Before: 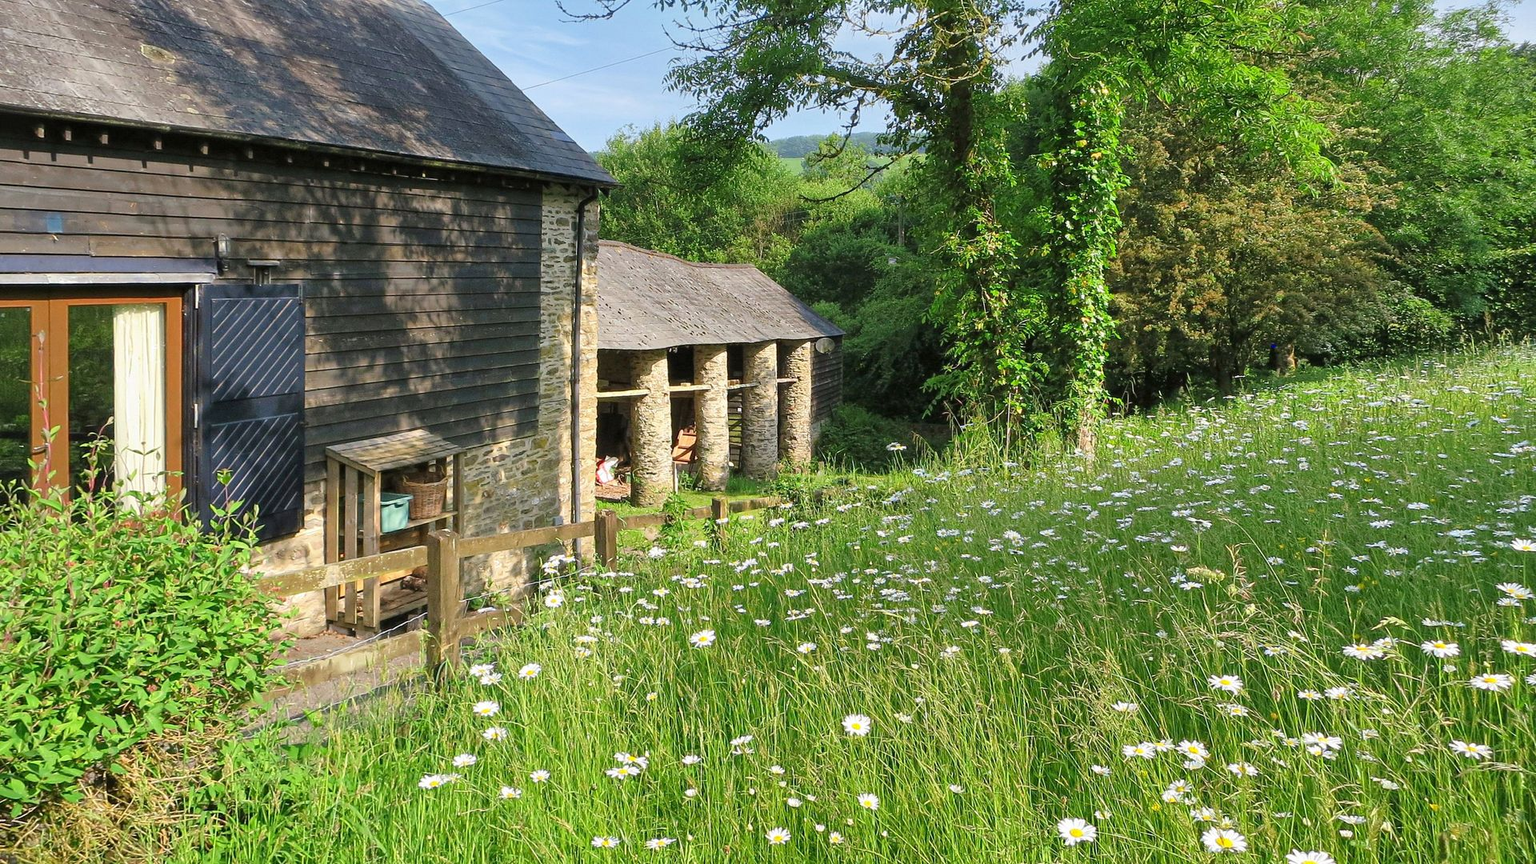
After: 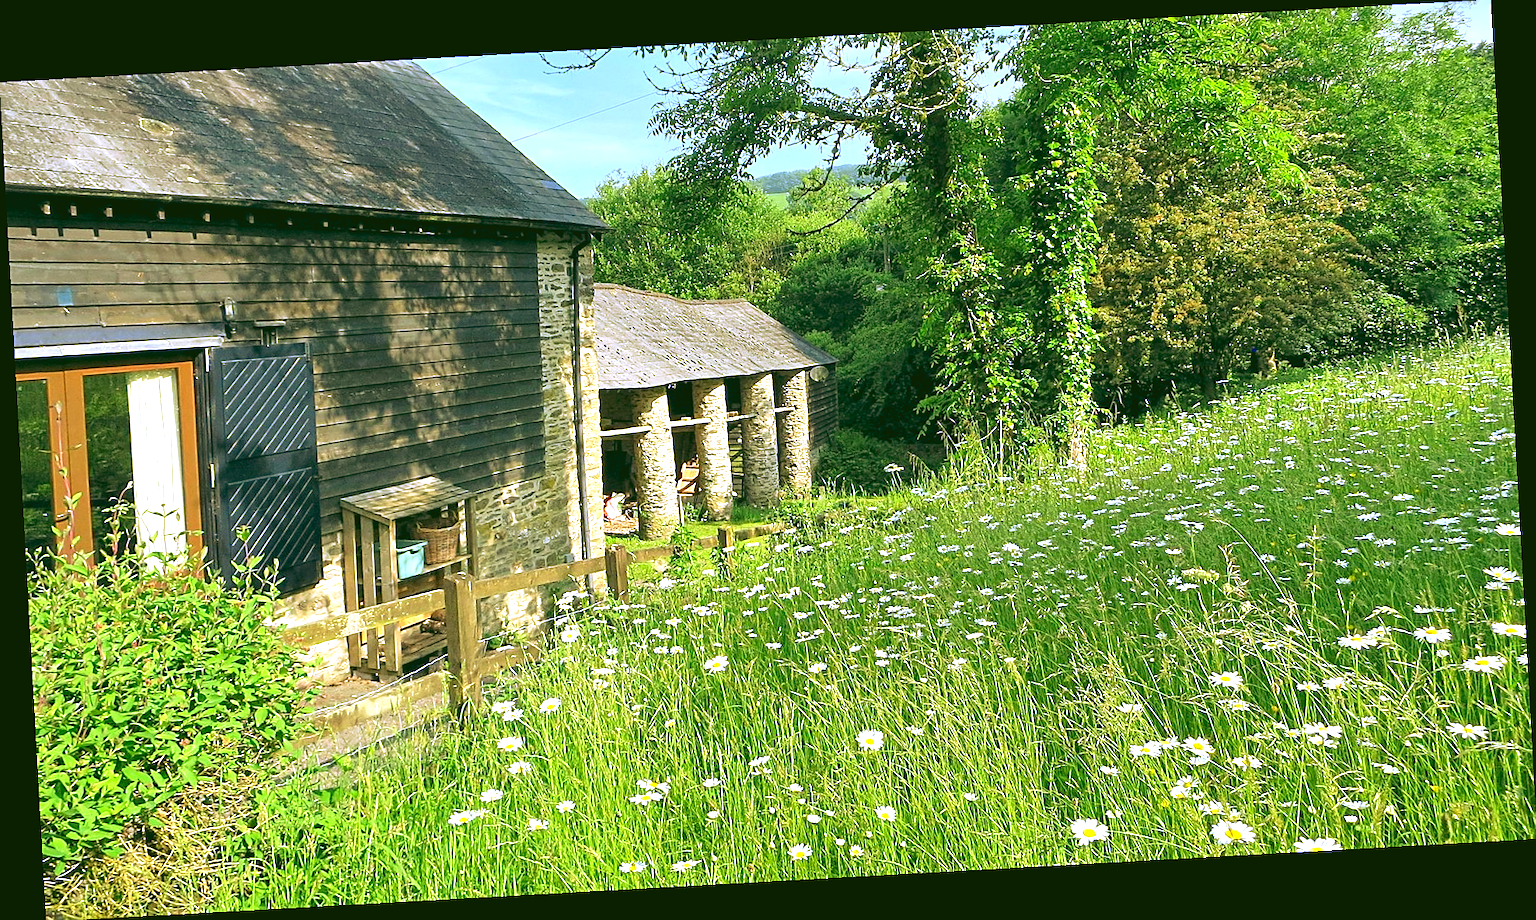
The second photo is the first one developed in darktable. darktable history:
exposure: black level correction 0.001, exposure 0.955 EV, compensate exposure bias true, compensate highlight preservation false
rgb curve: curves: ch0 [(0.123, 0.061) (0.995, 0.887)]; ch1 [(0.06, 0.116) (1, 0.906)]; ch2 [(0, 0) (0.824, 0.69) (1, 1)], mode RGB, independent channels, compensate middle gray true
sharpen: on, module defaults
rotate and perspective: rotation -3.18°, automatic cropping off
